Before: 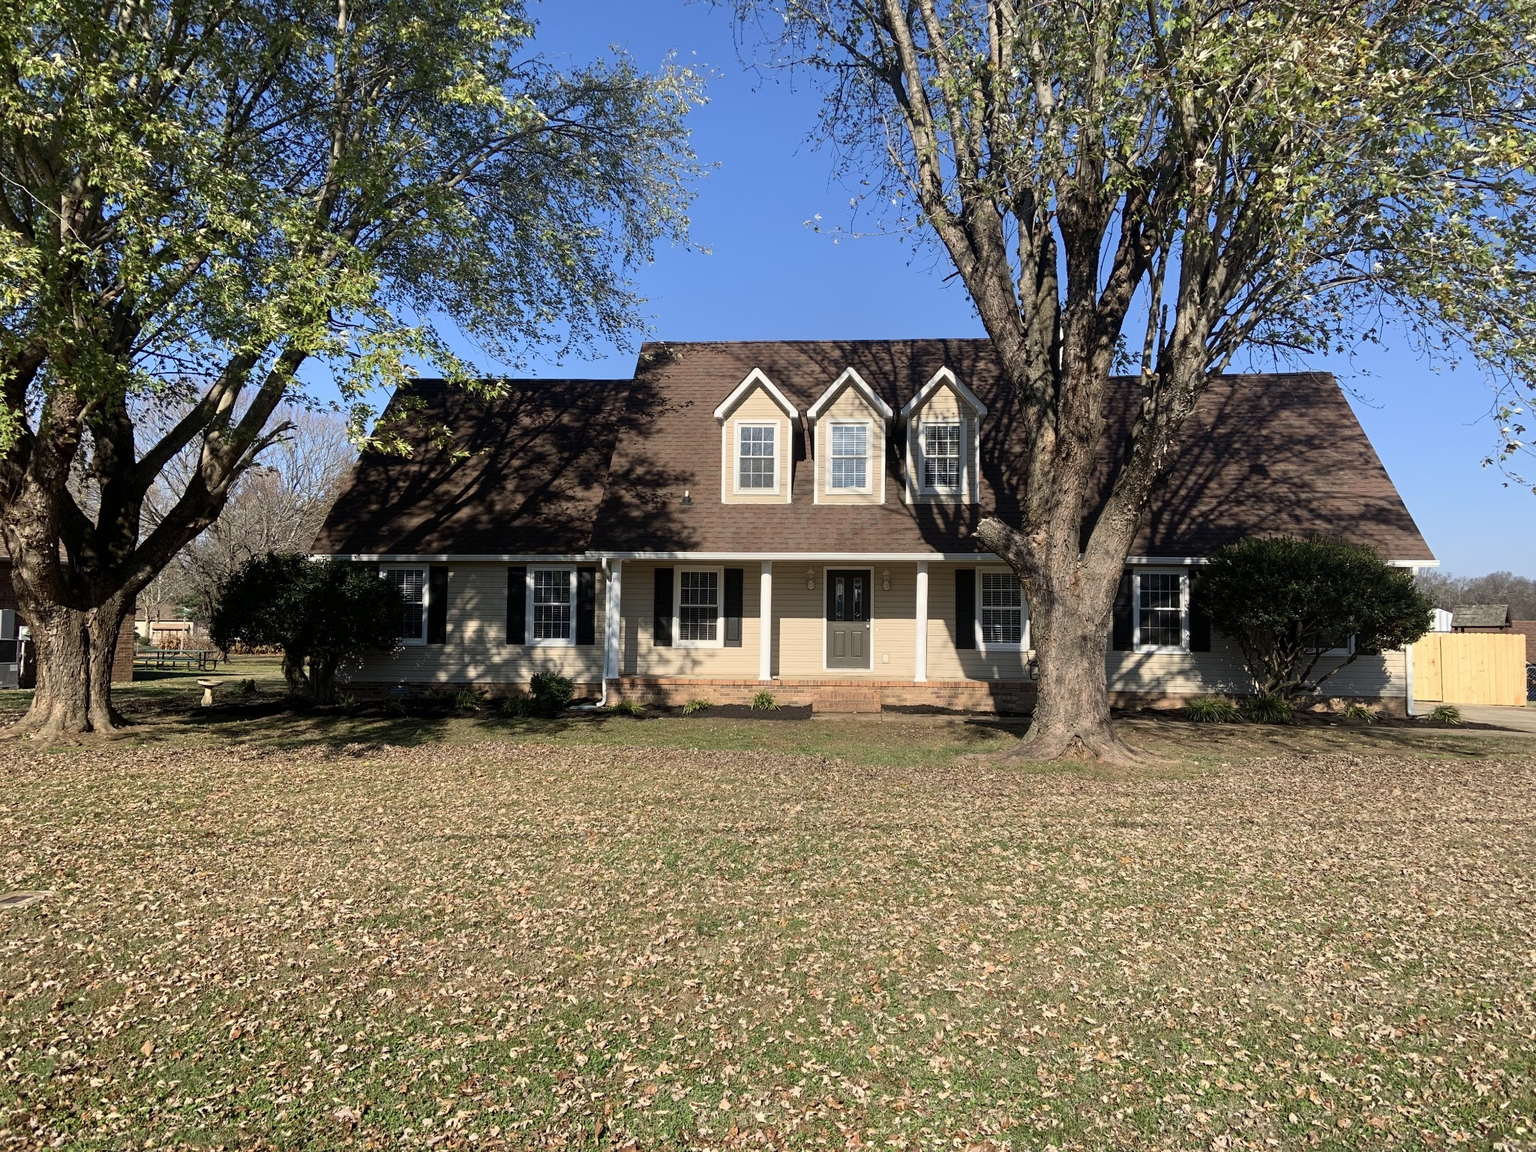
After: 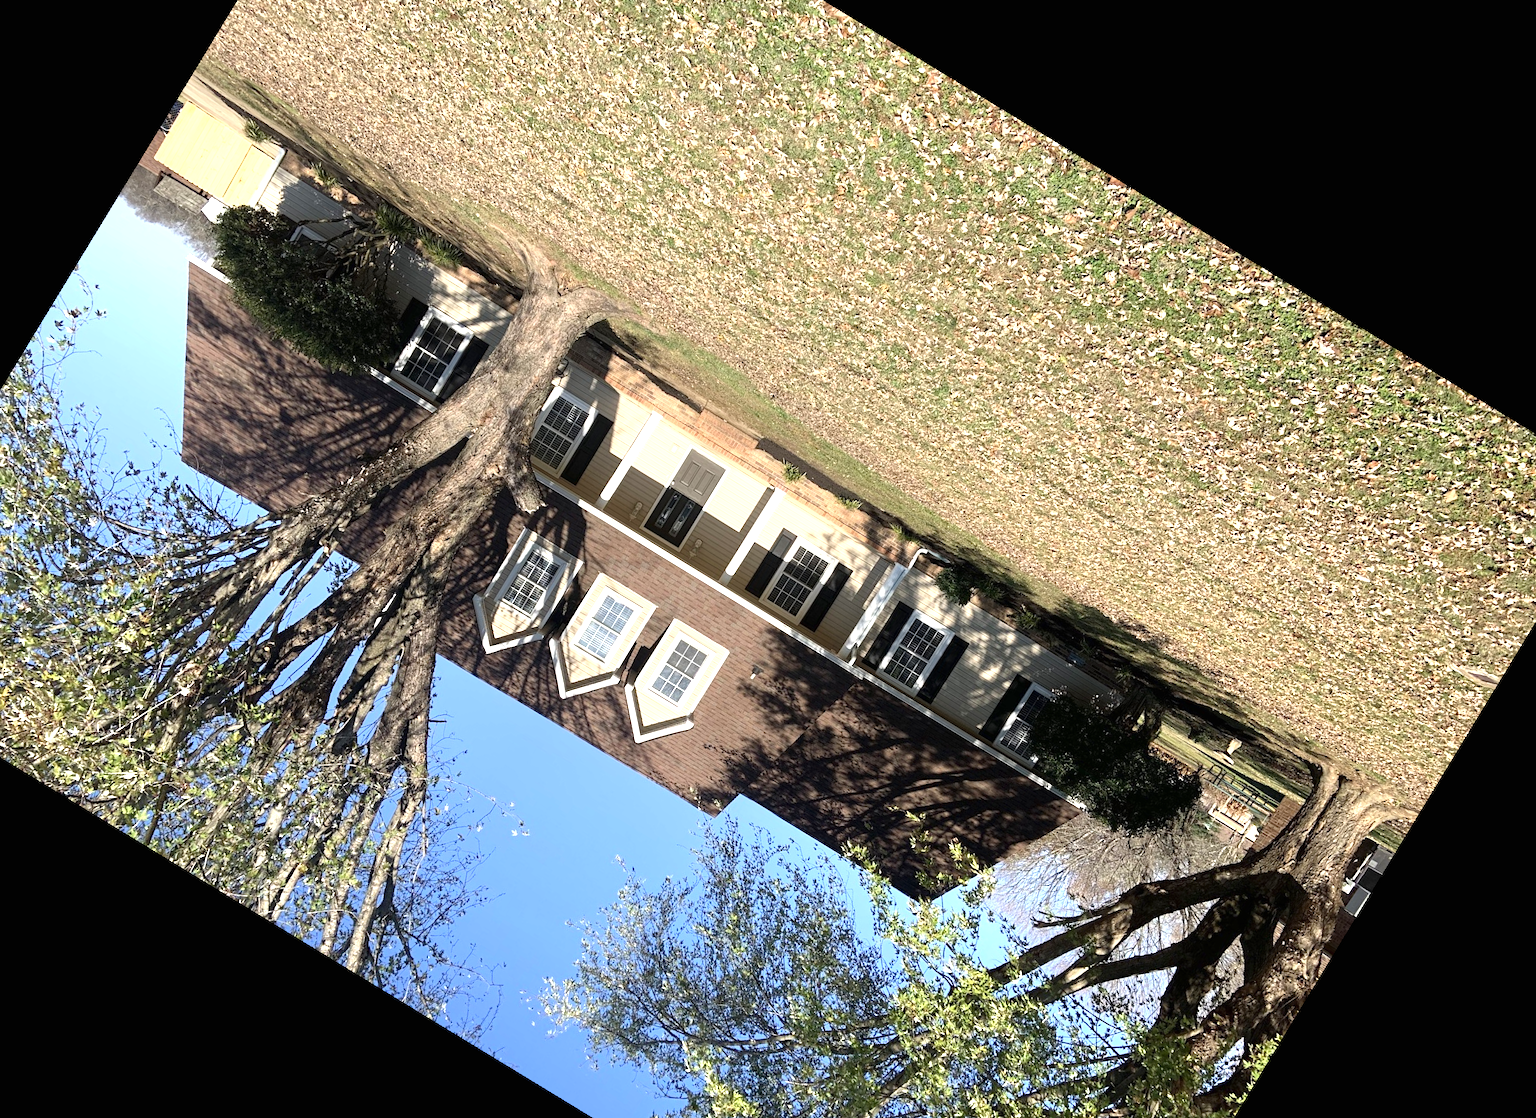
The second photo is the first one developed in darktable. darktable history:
crop and rotate: angle 148.68°, left 9.111%, top 15.603%, right 4.588%, bottom 17.041%
exposure: black level correction 0, exposure 0.9 EV, compensate highlight preservation false
